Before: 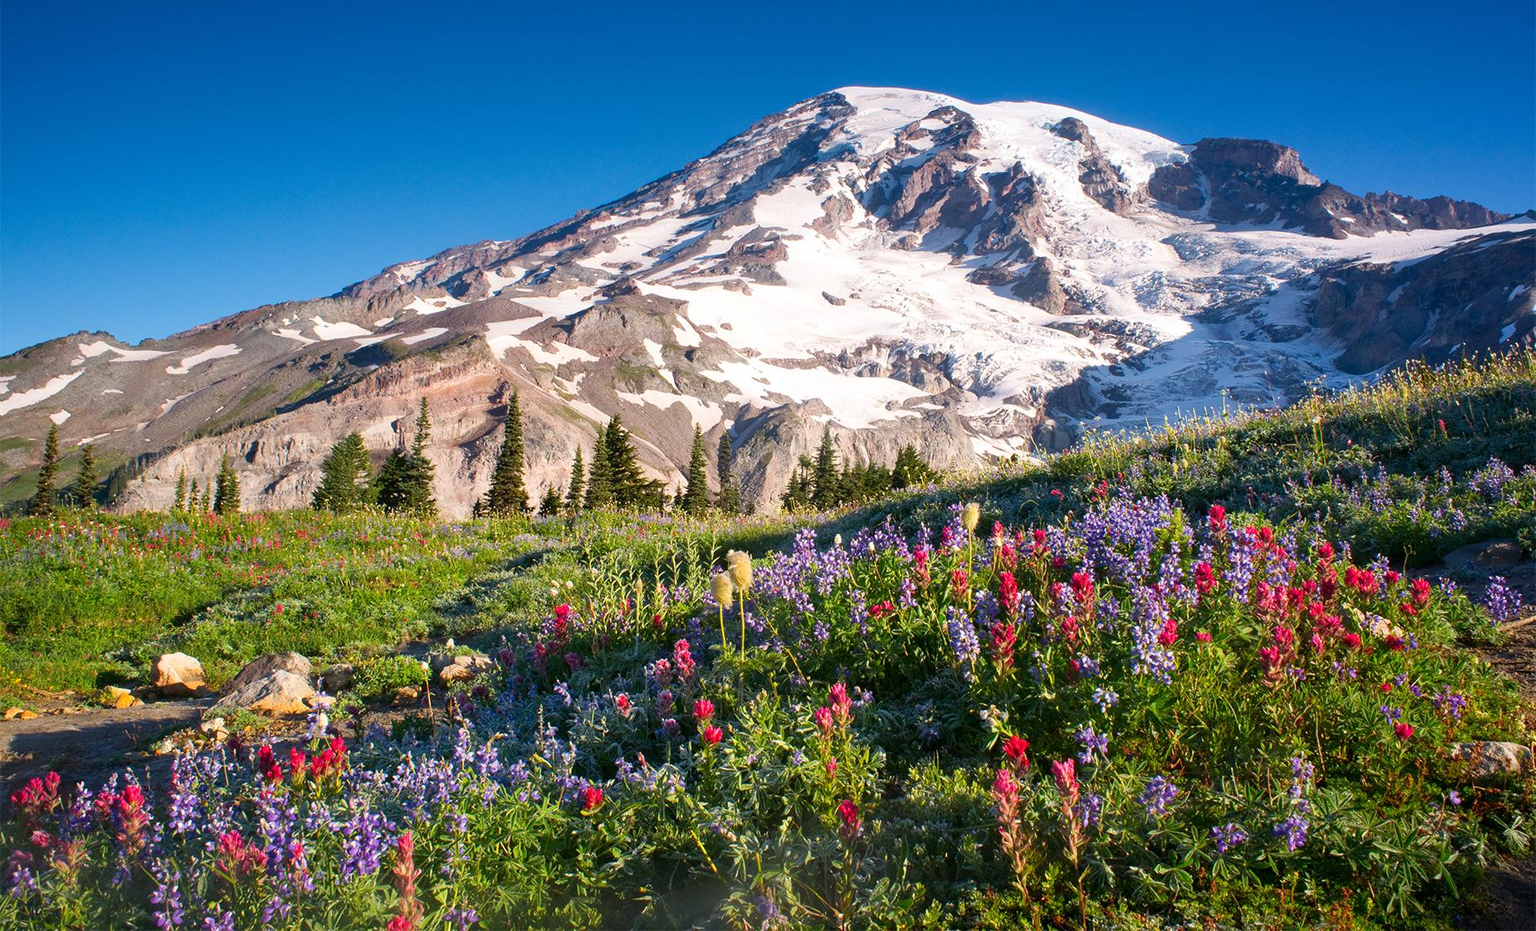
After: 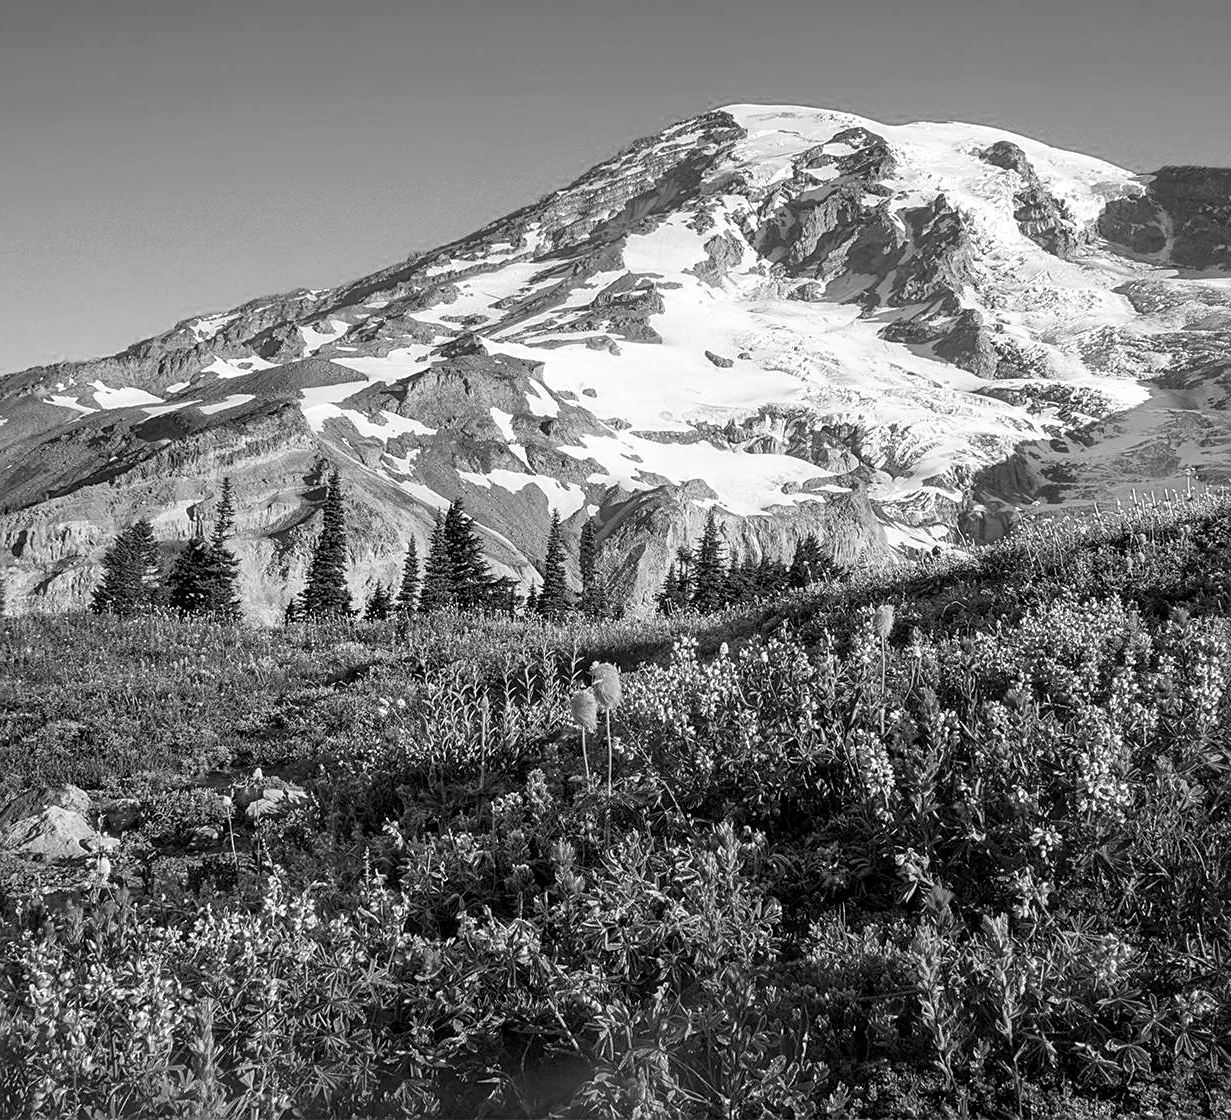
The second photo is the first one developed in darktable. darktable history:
crop: left 15.419%, right 17.914%
white balance: emerald 1
color balance rgb: perceptual saturation grading › global saturation 25%, global vibrance 20%
color calibration: output gray [0.246, 0.254, 0.501, 0], gray › normalize channels true, illuminant same as pipeline (D50), adaptation XYZ, x 0.346, y 0.359, gamut compression 0
sharpen: on, module defaults
local contrast: detail 130%
